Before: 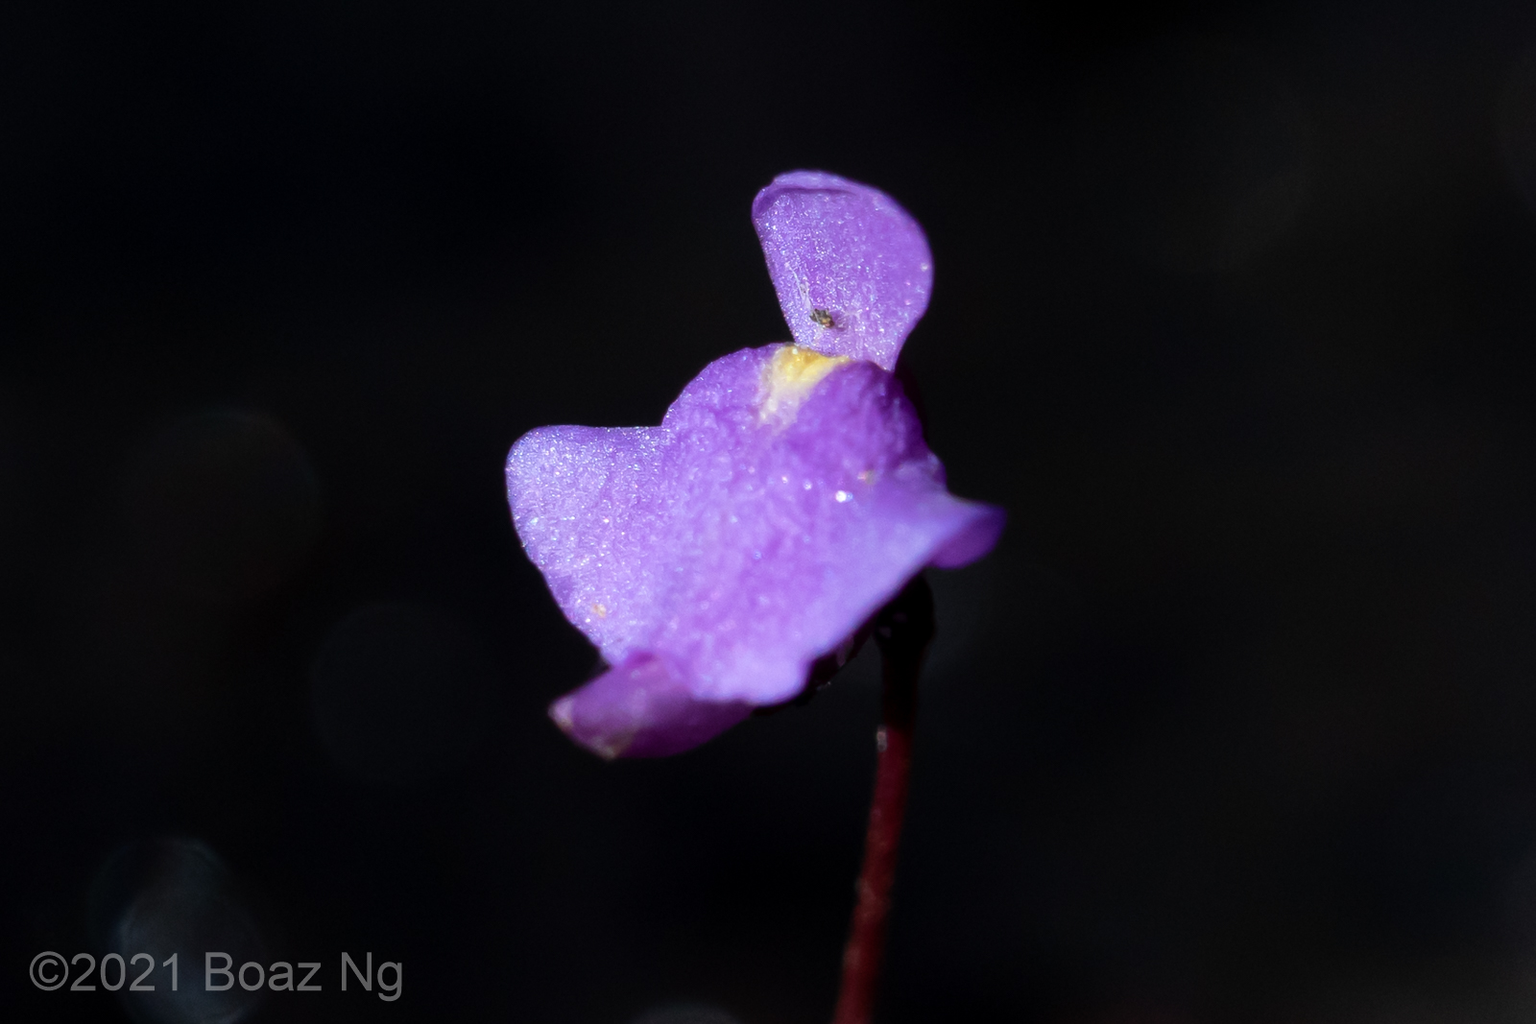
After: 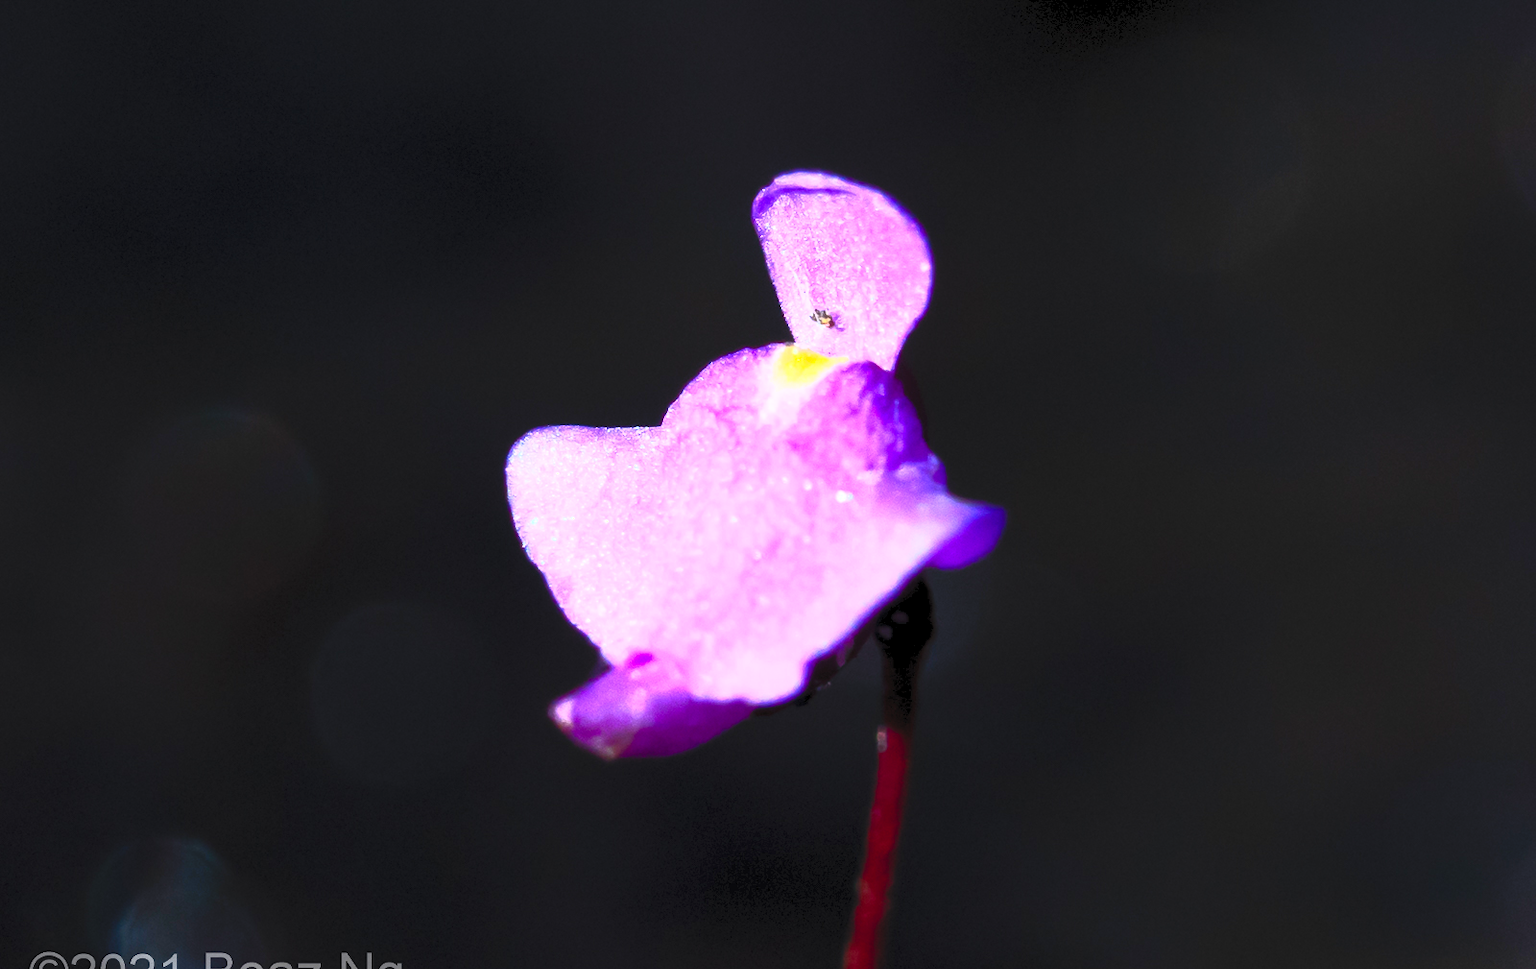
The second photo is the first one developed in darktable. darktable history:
crop and rotate: top 0.005%, bottom 5.263%
contrast brightness saturation: contrast 0.982, brightness 0.993, saturation 0.988
